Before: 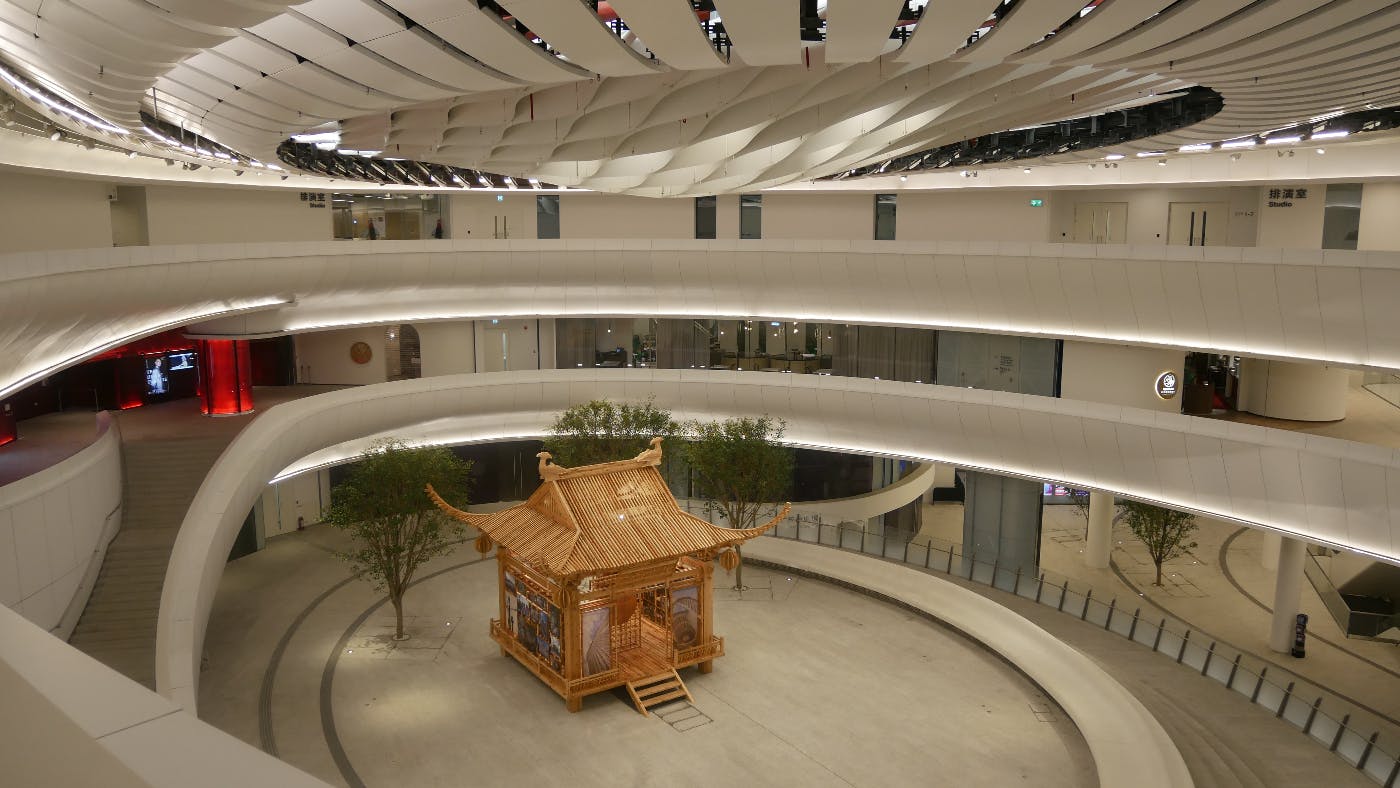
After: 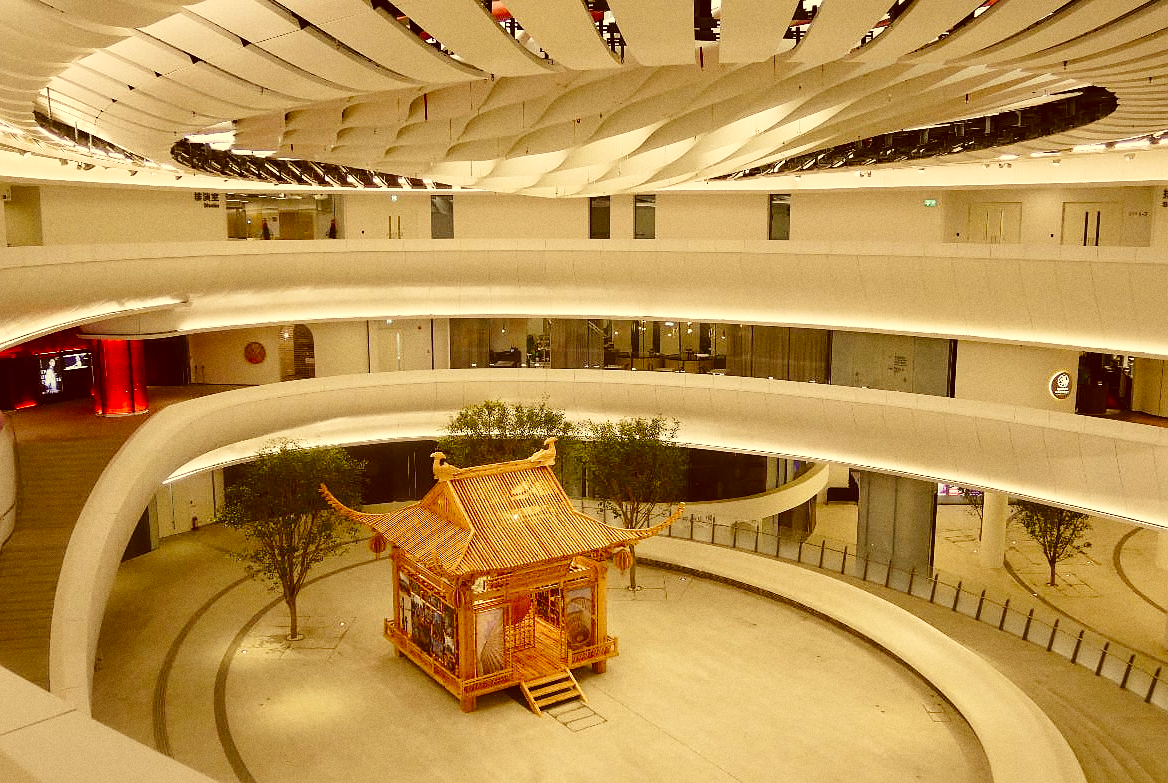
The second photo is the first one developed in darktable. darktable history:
color correction: highlights a* 1.12, highlights b* 24.26, shadows a* 15.58, shadows b* 24.26
exposure: compensate highlight preservation false
sharpen: radius 1
tone equalizer: on, module defaults
white balance: emerald 1
grain: on, module defaults
crop: left 7.598%, right 7.873%
base curve: curves: ch0 [(0, 0) (0.028, 0.03) (0.121, 0.232) (0.46, 0.748) (0.859, 0.968) (1, 1)], preserve colors none
